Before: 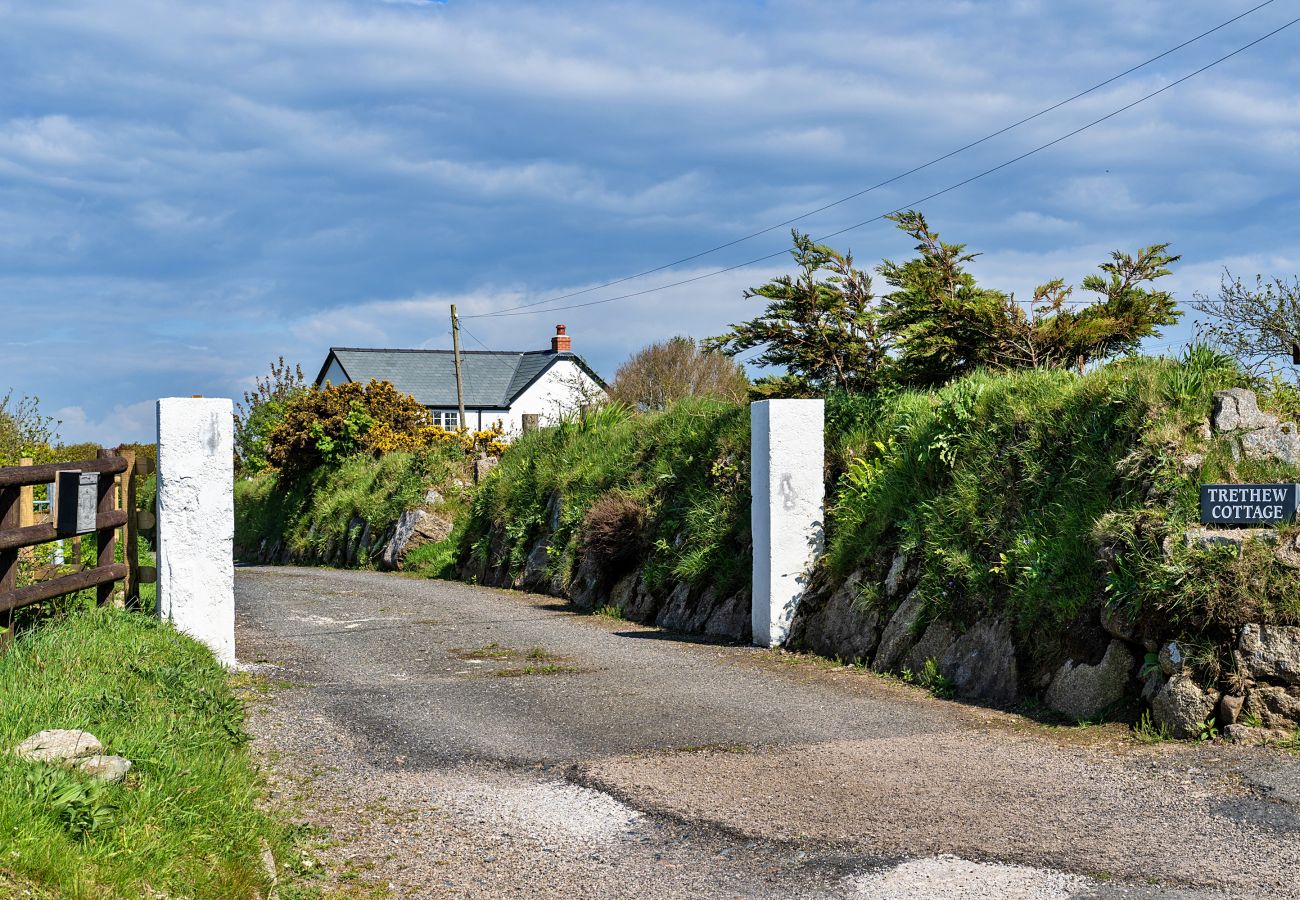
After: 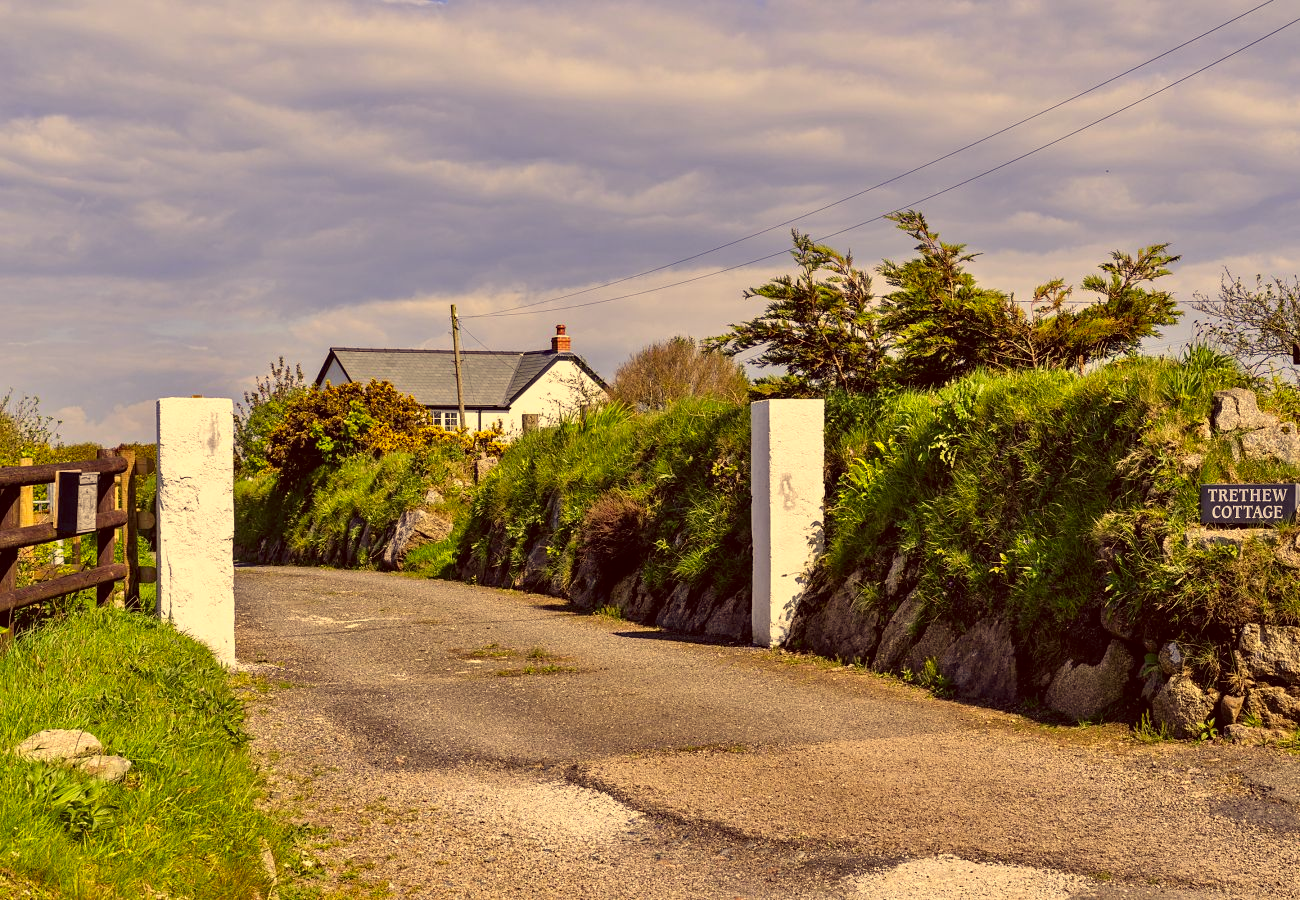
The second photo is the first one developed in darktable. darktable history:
color correction: highlights a* 9.89, highlights b* 38.54, shadows a* 13.91, shadows b* 3.24
